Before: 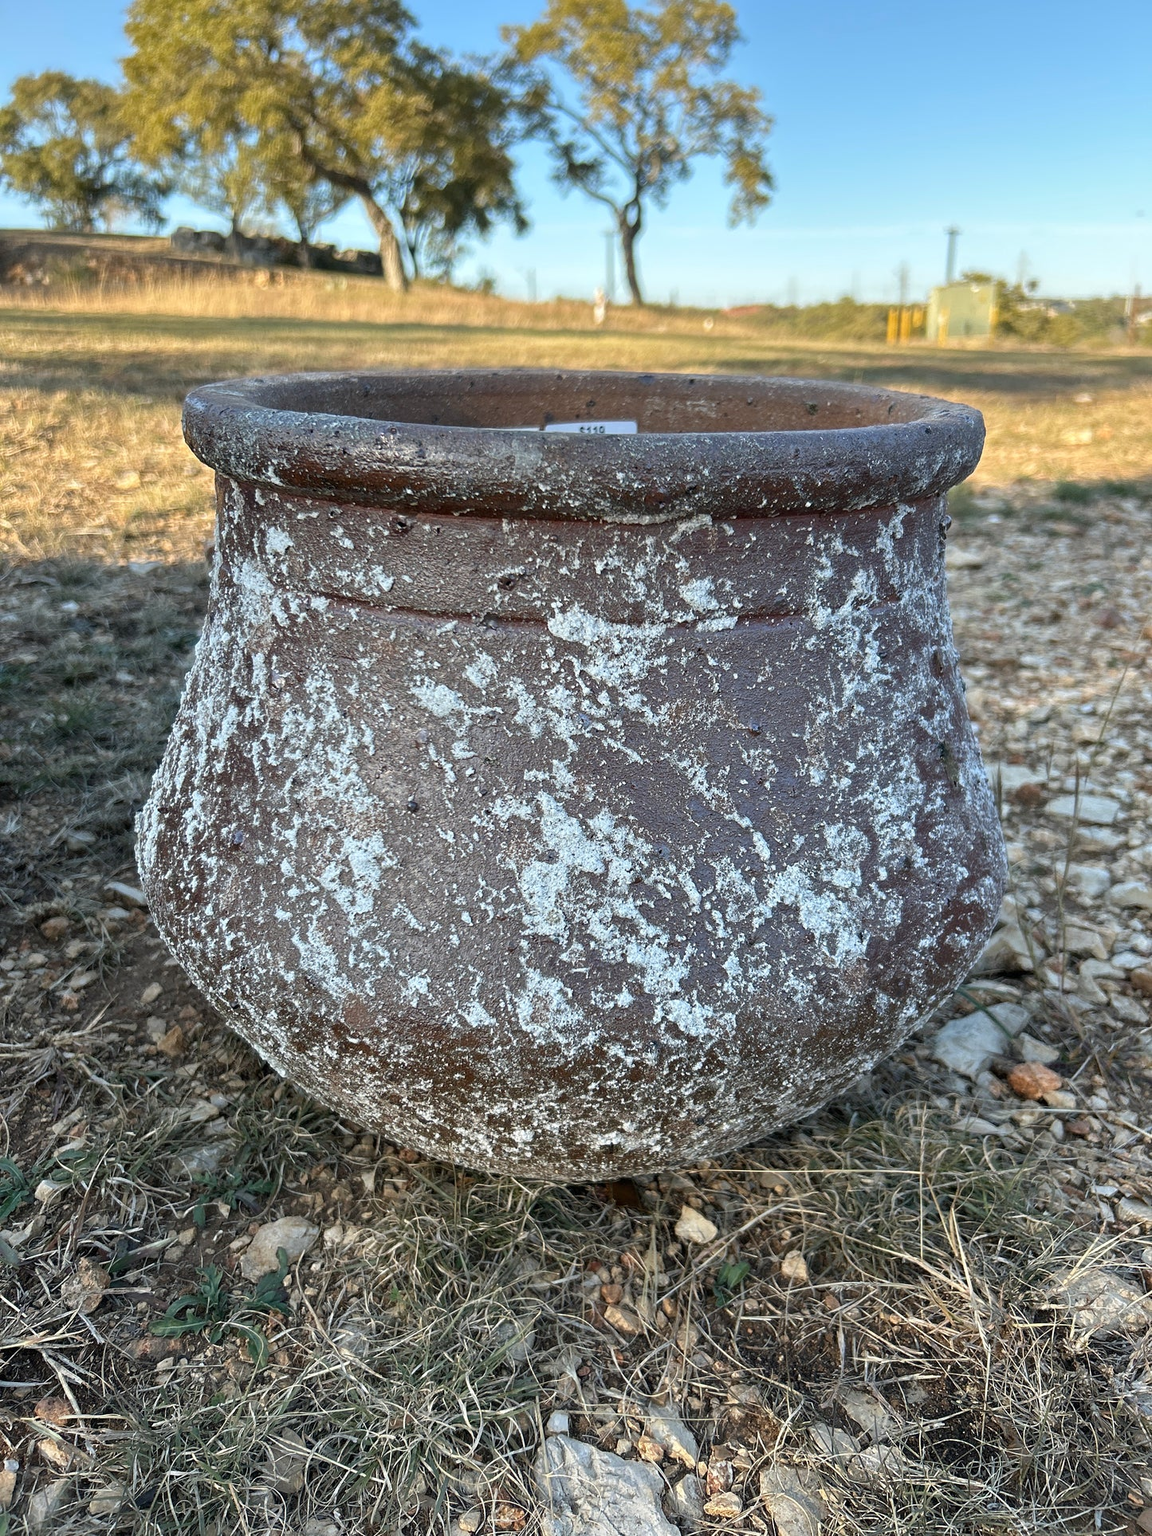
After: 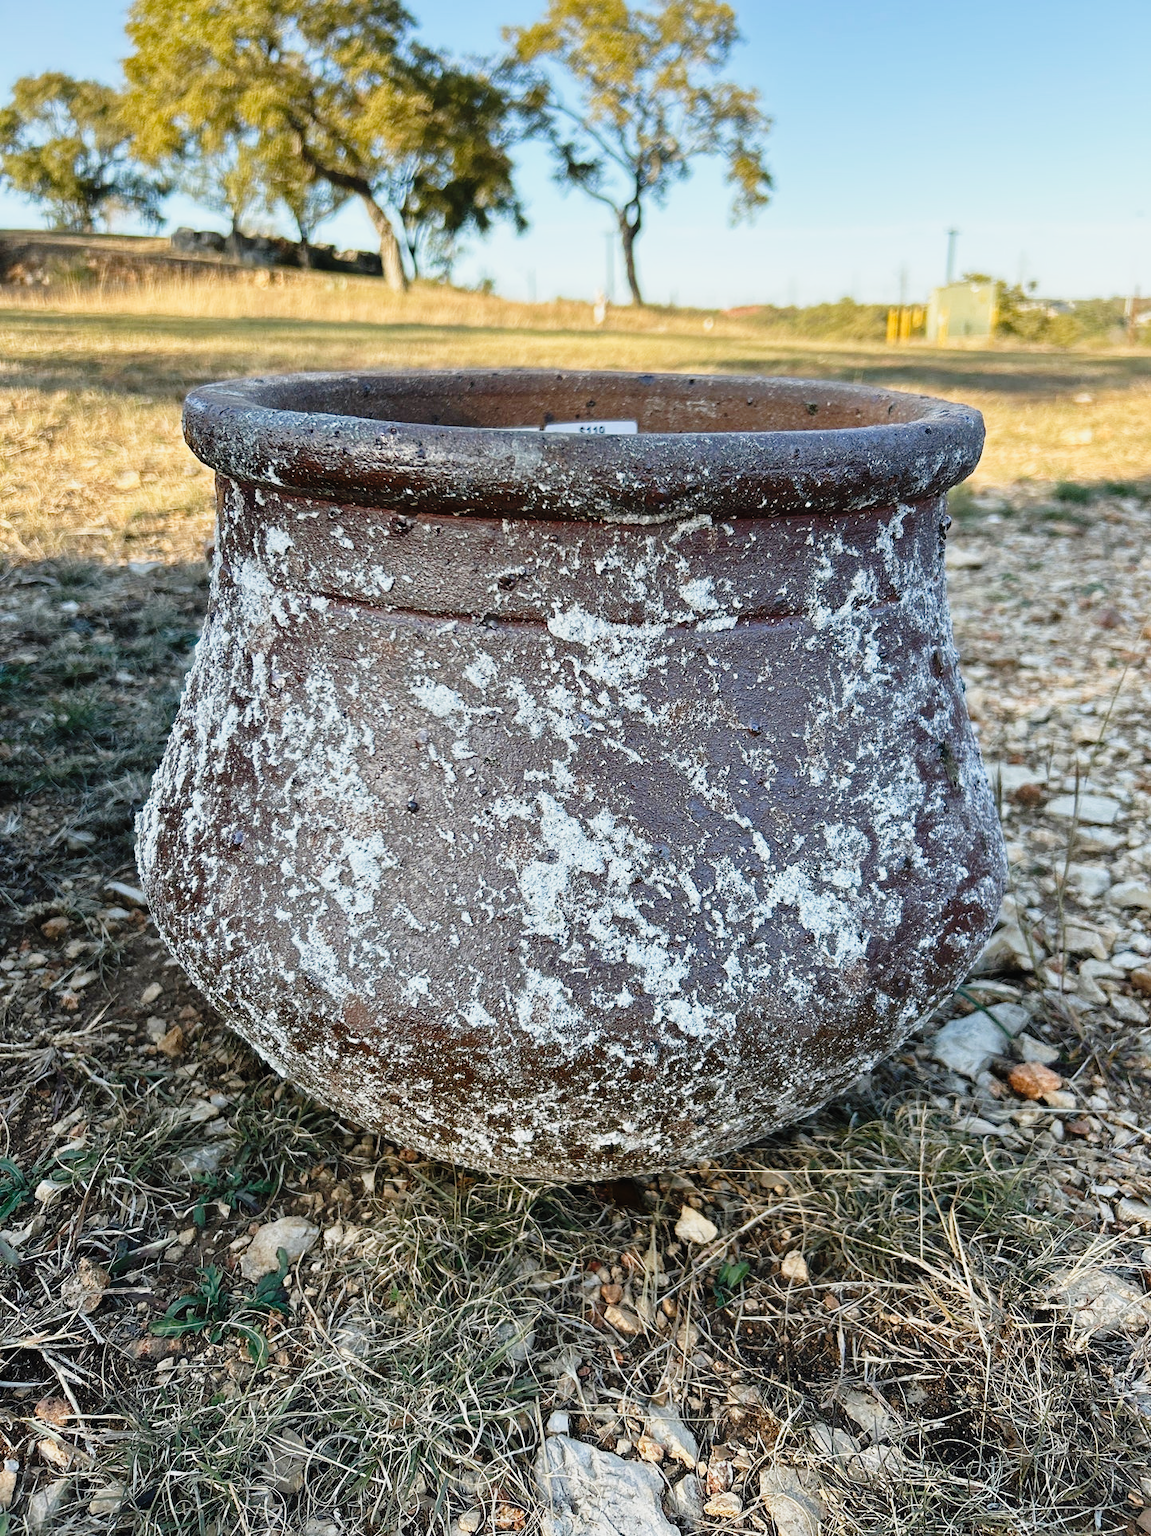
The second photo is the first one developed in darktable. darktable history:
tone curve: curves: ch0 [(0, 0.014) (0.17, 0.099) (0.398, 0.423) (0.728, 0.808) (0.877, 0.91) (0.99, 0.955)]; ch1 [(0, 0) (0.377, 0.325) (0.493, 0.491) (0.505, 0.504) (0.515, 0.515) (0.554, 0.575) (0.623, 0.643) (0.701, 0.718) (1, 1)]; ch2 [(0, 0) (0.423, 0.453) (0.481, 0.485) (0.501, 0.501) (0.531, 0.527) (0.586, 0.597) (0.663, 0.706) (0.717, 0.753) (1, 0.991)], preserve colors none
